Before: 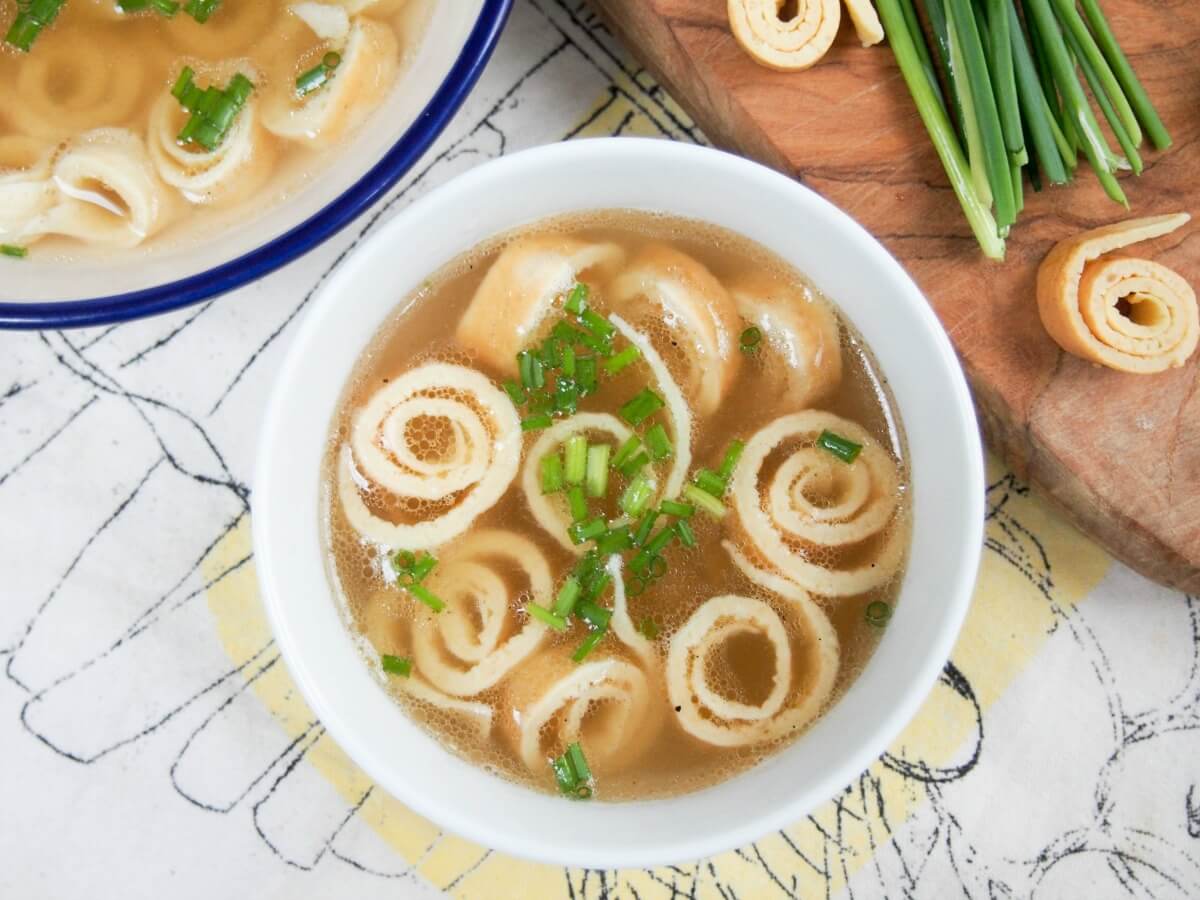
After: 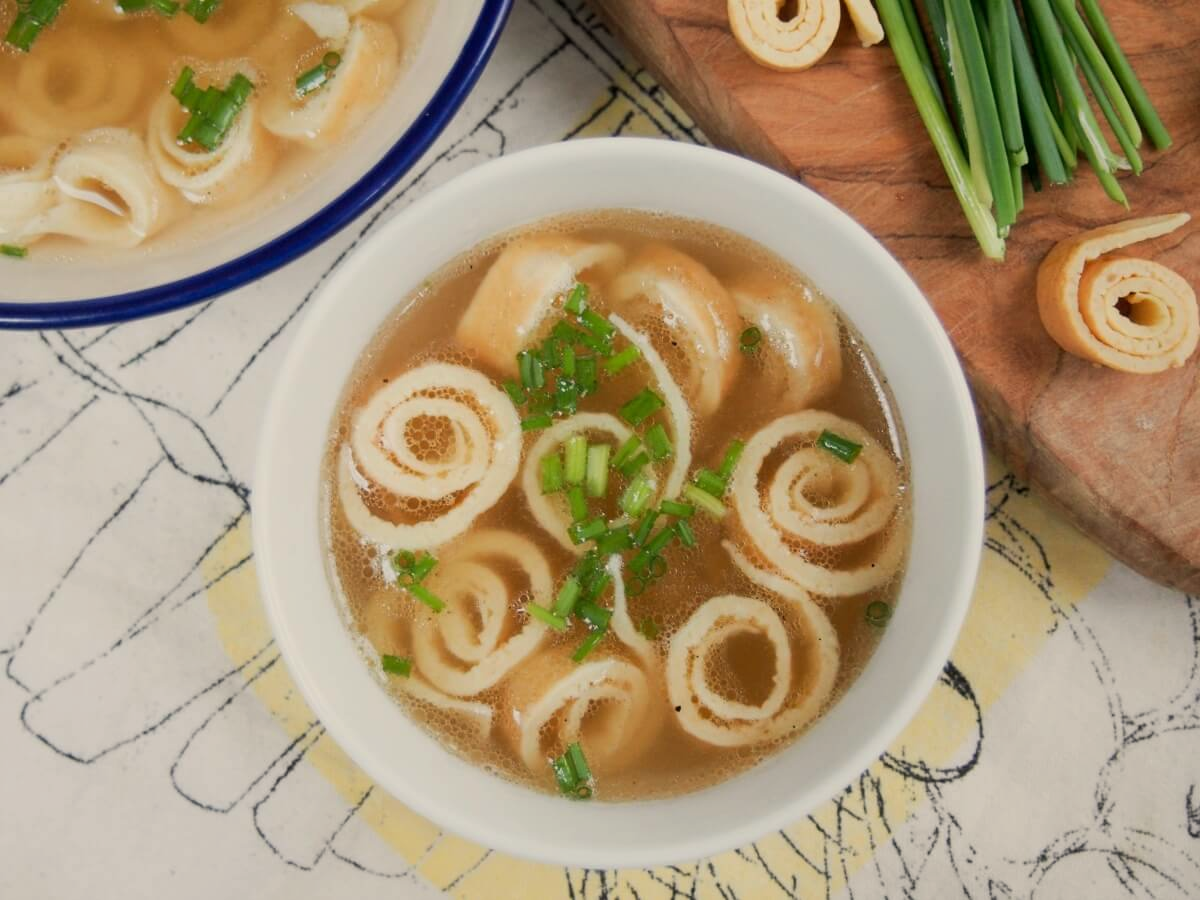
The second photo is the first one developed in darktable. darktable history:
exposure: exposure -0.492 EV, compensate highlight preservation false
white balance: red 1.045, blue 0.932
